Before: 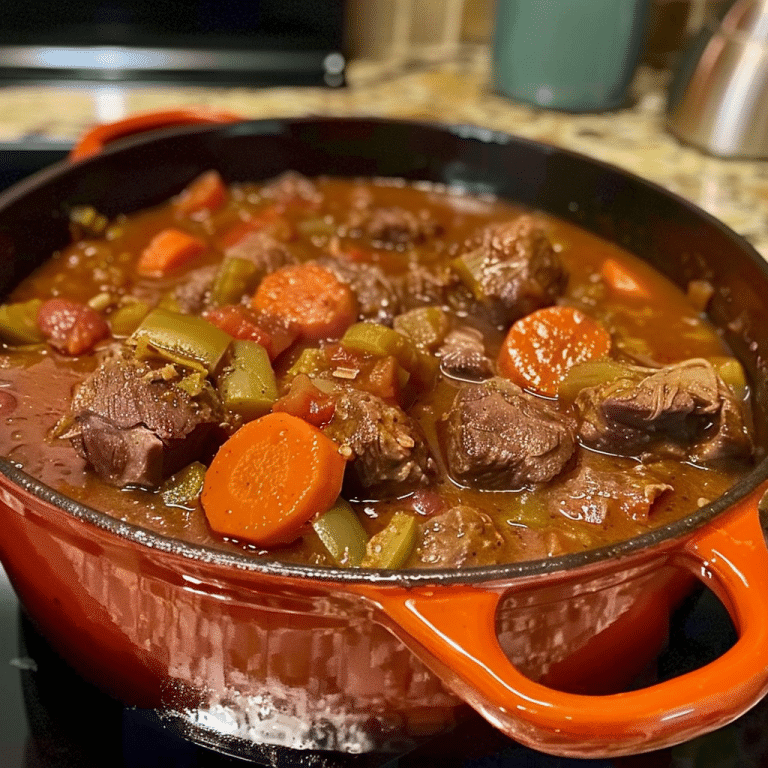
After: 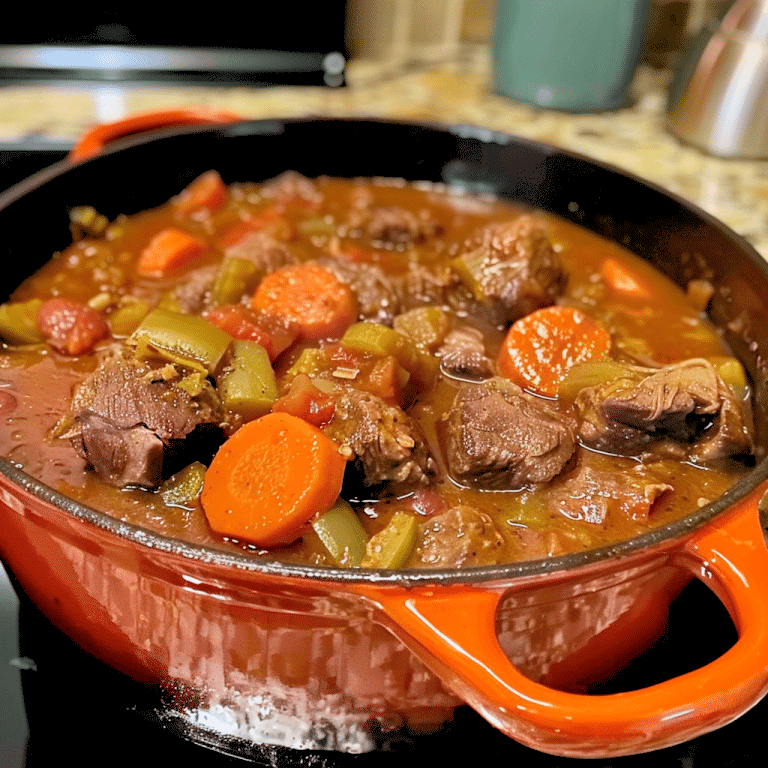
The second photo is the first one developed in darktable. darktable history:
exposure: exposure 0.3 EV, compensate highlight preservation false
rgb levels: preserve colors sum RGB, levels [[0.038, 0.433, 0.934], [0, 0.5, 1], [0, 0.5, 1]]
white balance: red 0.976, blue 1.04
